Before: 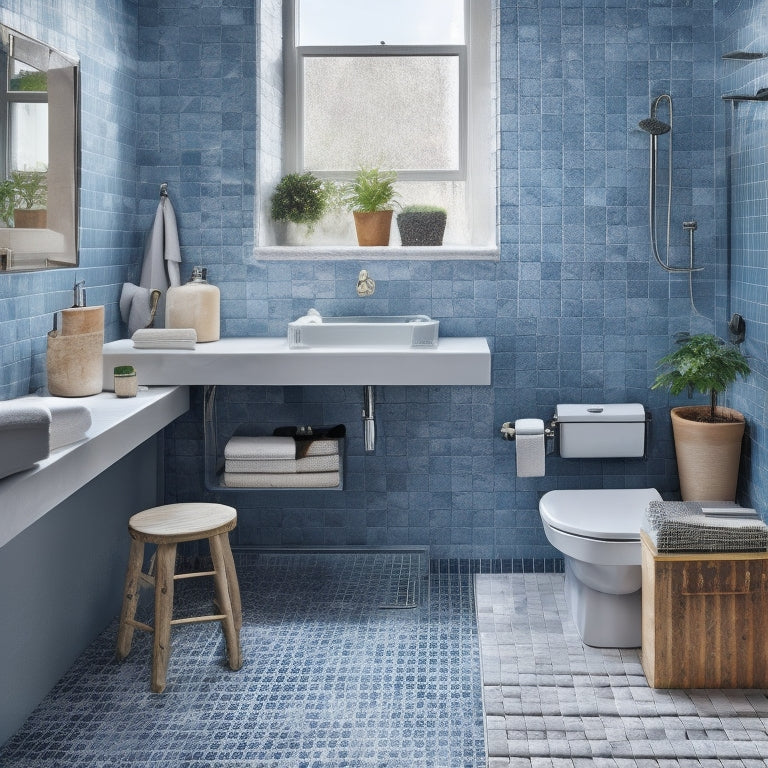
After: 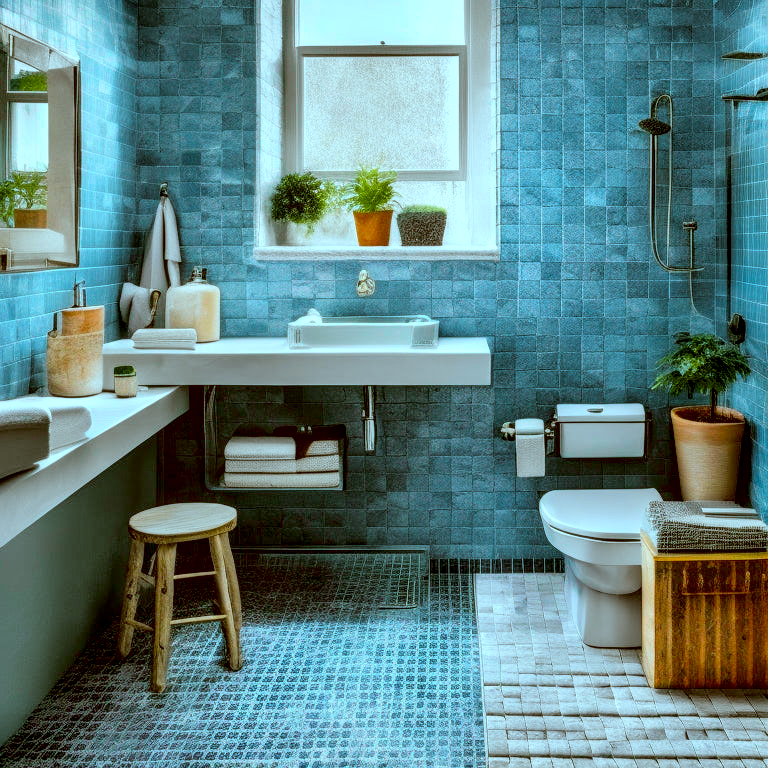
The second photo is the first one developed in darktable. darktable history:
shadows and highlights: on, module defaults
contrast brightness saturation: contrast -0.011, brightness -0.008, saturation 0.034
tone curve: curves: ch0 [(0, 0) (0.135, 0.09) (0.326, 0.386) (0.489, 0.573) (0.663, 0.749) (0.854, 0.897) (1, 0.974)]; ch1 [(0, 0) (0.366, 0.367) (0.475, 0.453) (0.494, 0.493) (0.504, 0.497) (0.544, 0.569) (0.562, 0.605) (0.622, 0.694) (1, 1)]; ch2 [(0, 0) (0.333, 0.346) (0.375, 0.375) (0.424, 0.43) (0.476, 0.492) (0.502, 0.503) (0.533, 0.534) (0.572, 0.603) (0.605, 0.656) (0.641, 0.709) (1, 1)], color space Lab, independent channels, preserve colors none
color correction: highlights a* -14.94, highlights b* -16.93, shadows a* 10.61, shadows b* 28.78
tone equalizer: -8 EV -0.427 EV, -7 EV -0.37 EV, -6 EV -0.33 EV, -5 EV -0.189 EV, -3 EV 0.224 EV, -2 EV 0.351 EV, -1 EV 0.368 EV, +0 EV 0.417 EV, luminance estimator HSV value / RGB max
color balance rgb: shadows lift › luminance -7.877%, shadows lift › chroma 2.269%, shadows lift › hue 164.48°, linear chroma grading › shadows -3.495%, linear chroma grading › highlights -3.992%, perceptual saturation grading › global saturation 24.971%, global vibrance 41.978%
local contrast: highlights 4%, shadows 5%, detail 182%
exposure: exposure -0.599 EV, compensate highlight preservation false
